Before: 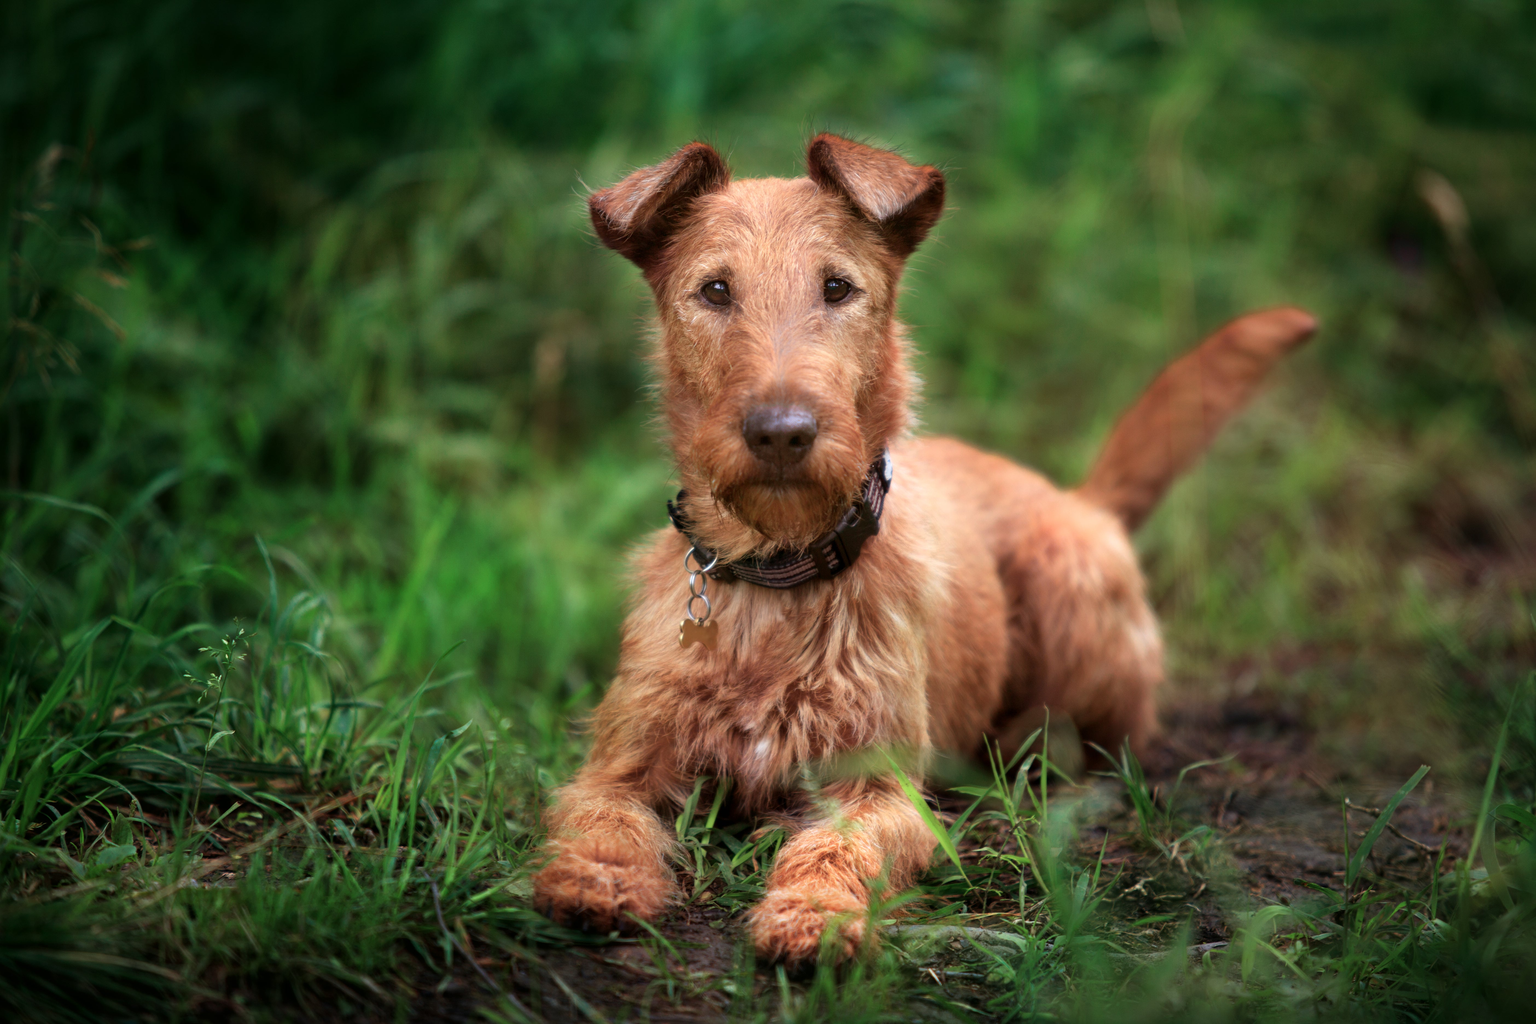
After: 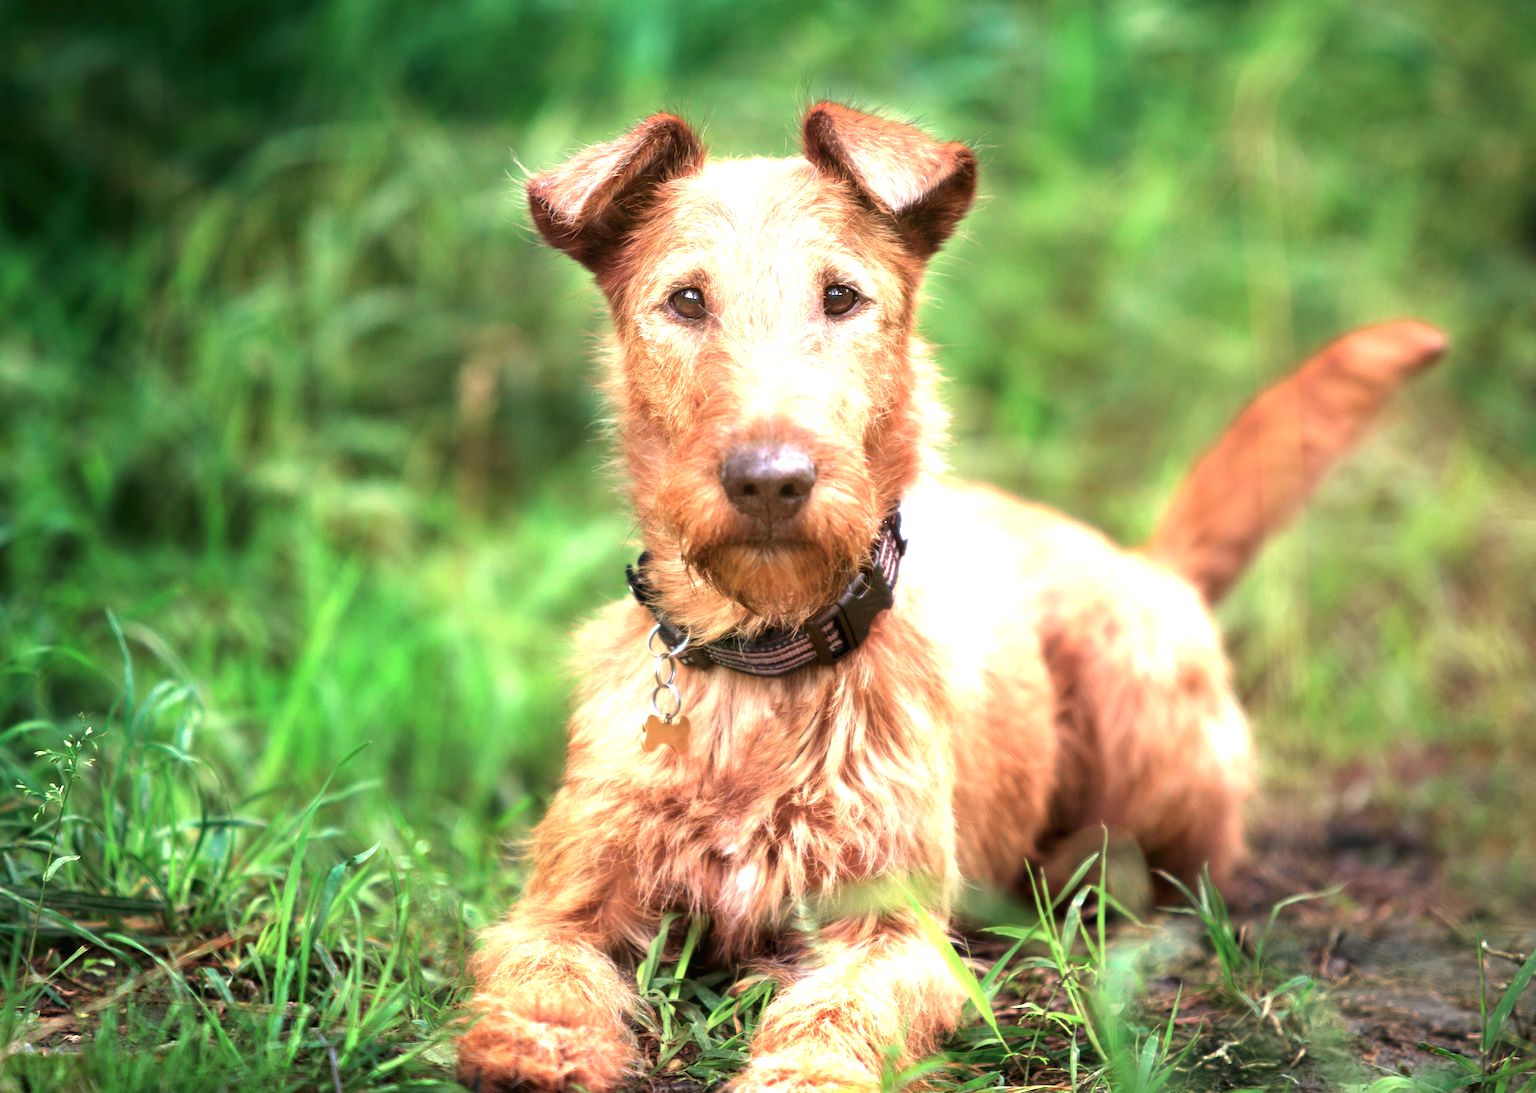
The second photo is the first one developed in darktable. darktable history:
exposure: black level correction 0, exposure 1.666 EV, compensate exposure bias true, compensate highlight preservation false
crop: left 11.18%, top 5.163%, right 9.573%, bottom 10.183%
